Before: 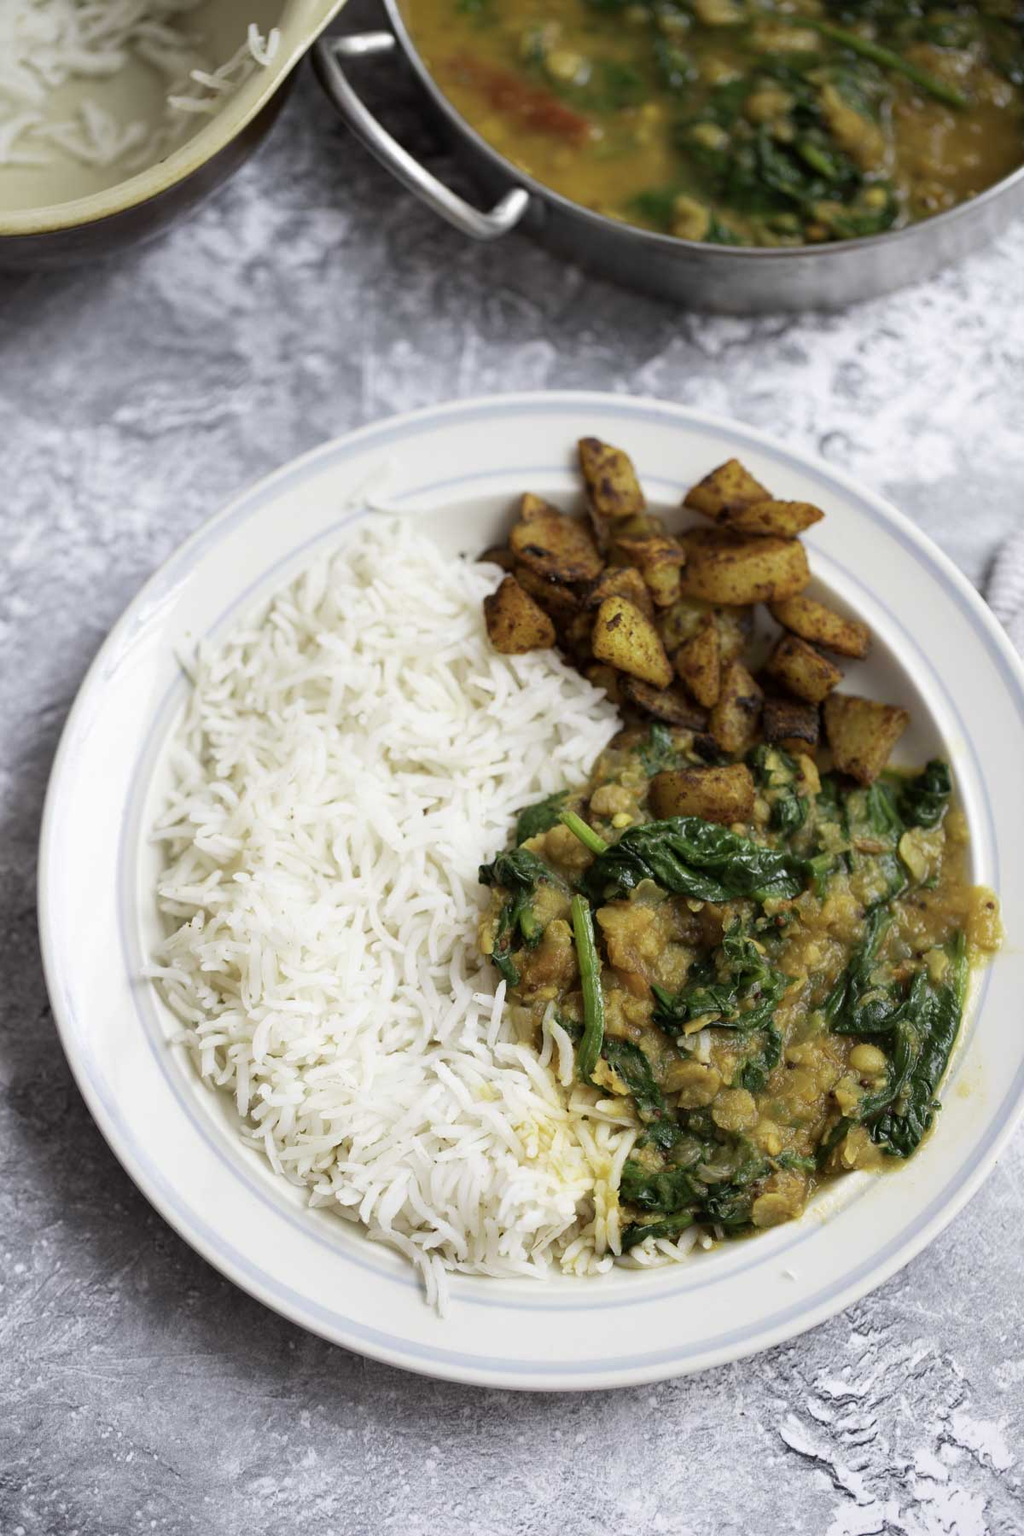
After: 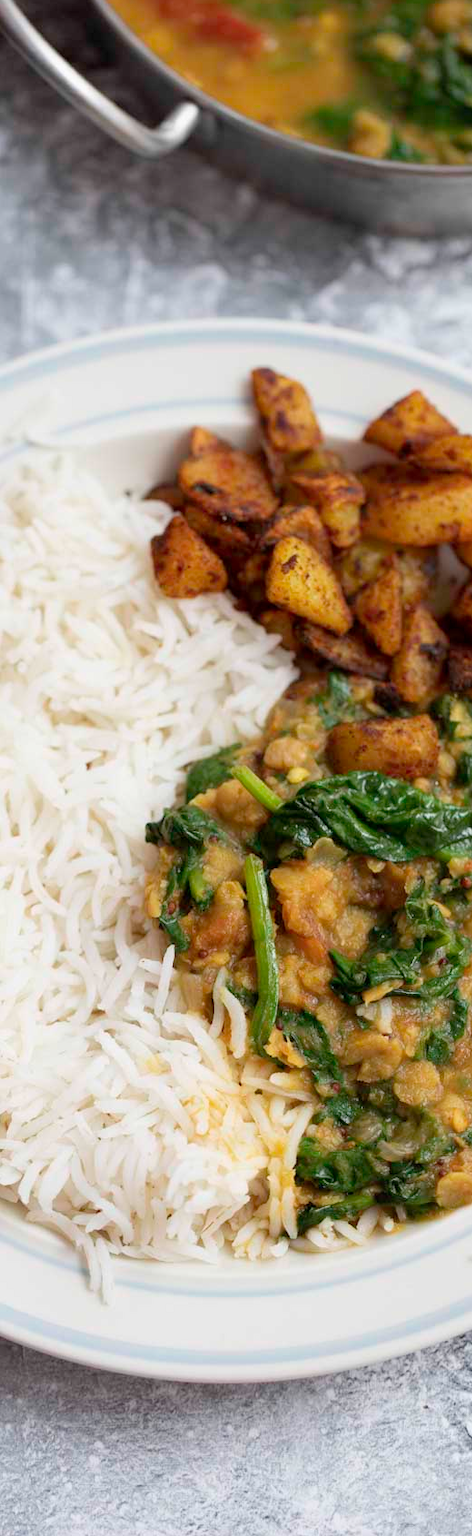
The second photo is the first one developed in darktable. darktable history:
crop: left 33.452%, top 6.025%, right 23.155%
exposure: exposure -0.048 EV, compensate highlight preservation false
